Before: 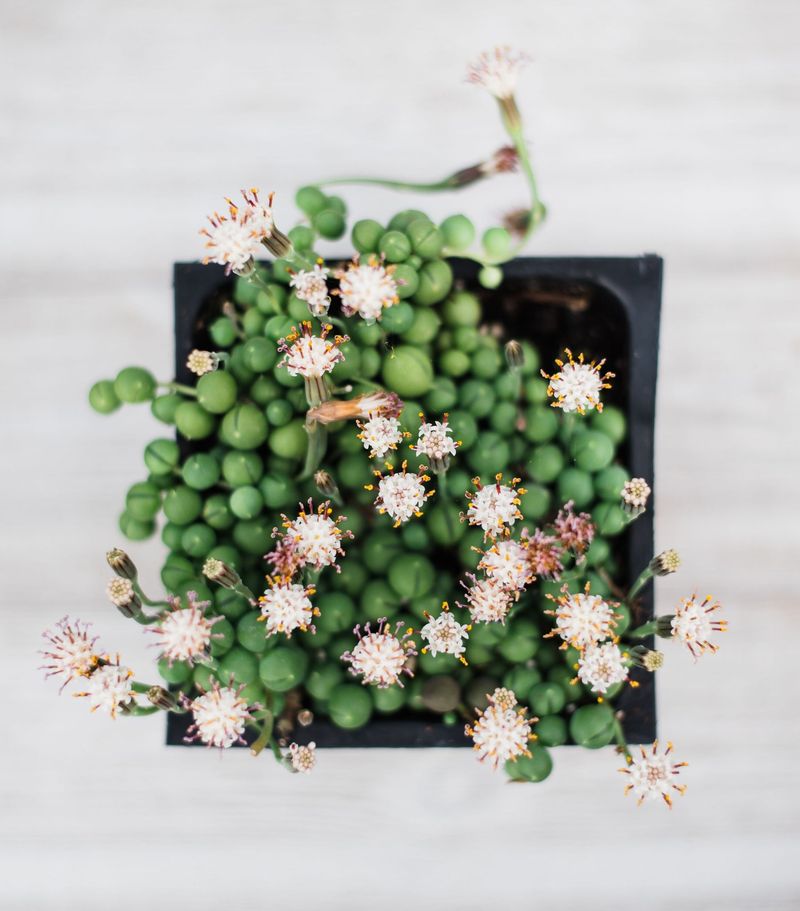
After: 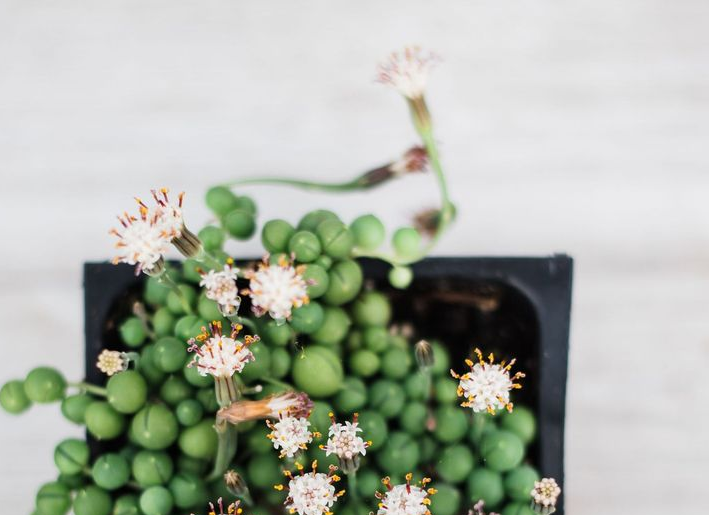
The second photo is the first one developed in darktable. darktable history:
crop and rotate: left 11.37%, bottom 43.409%
